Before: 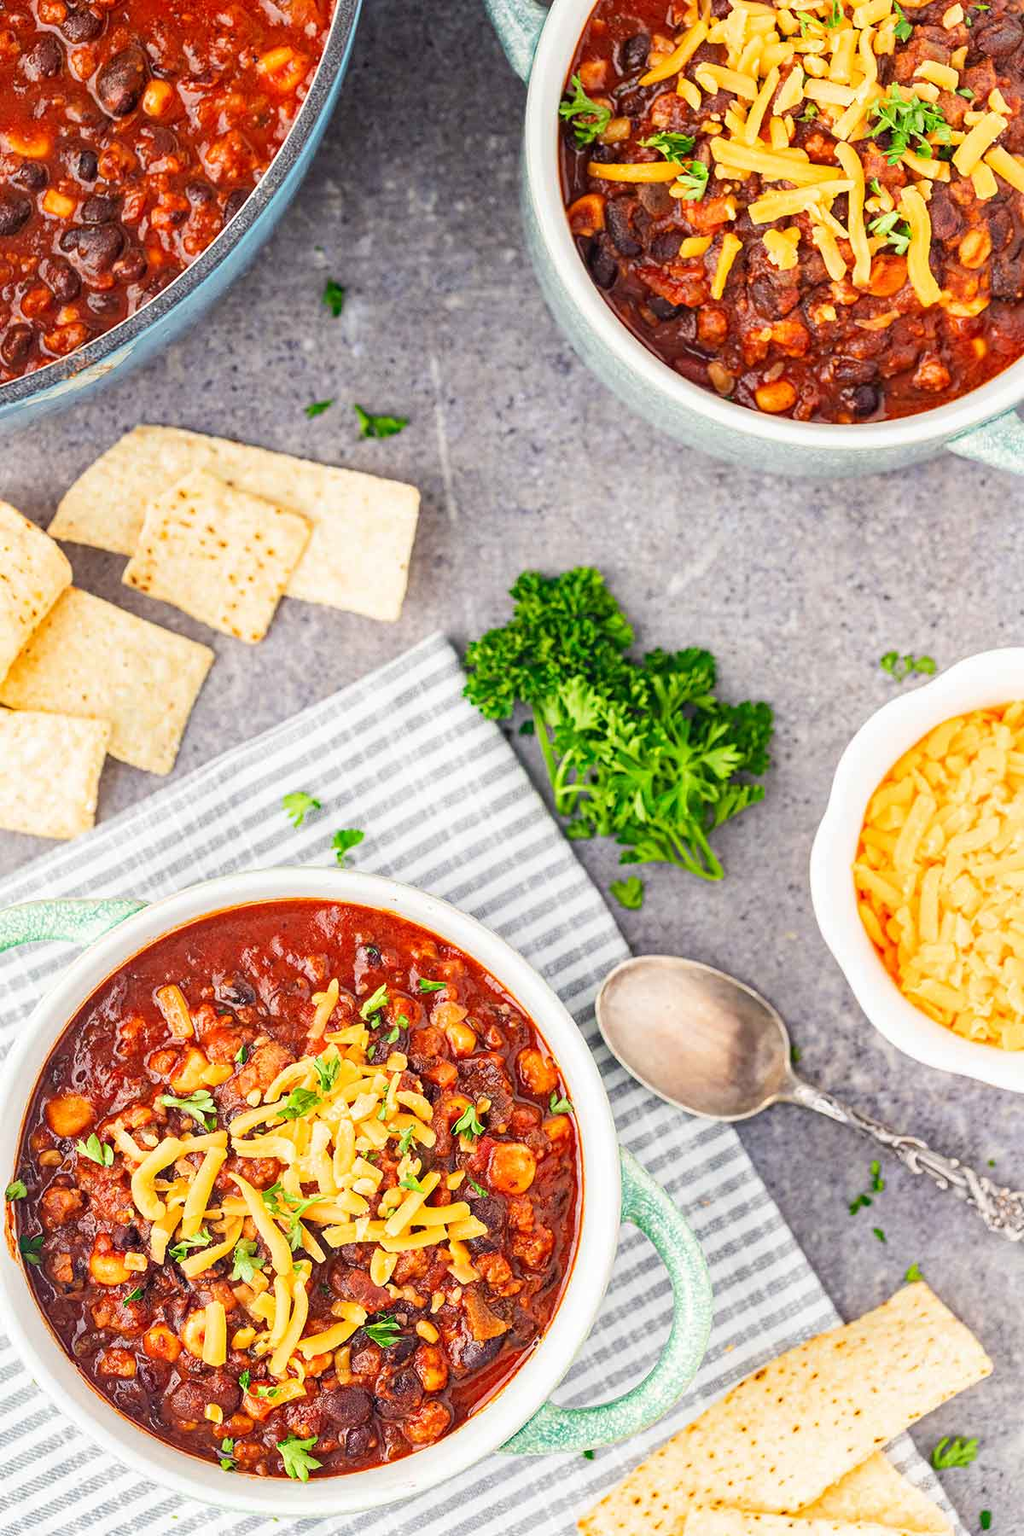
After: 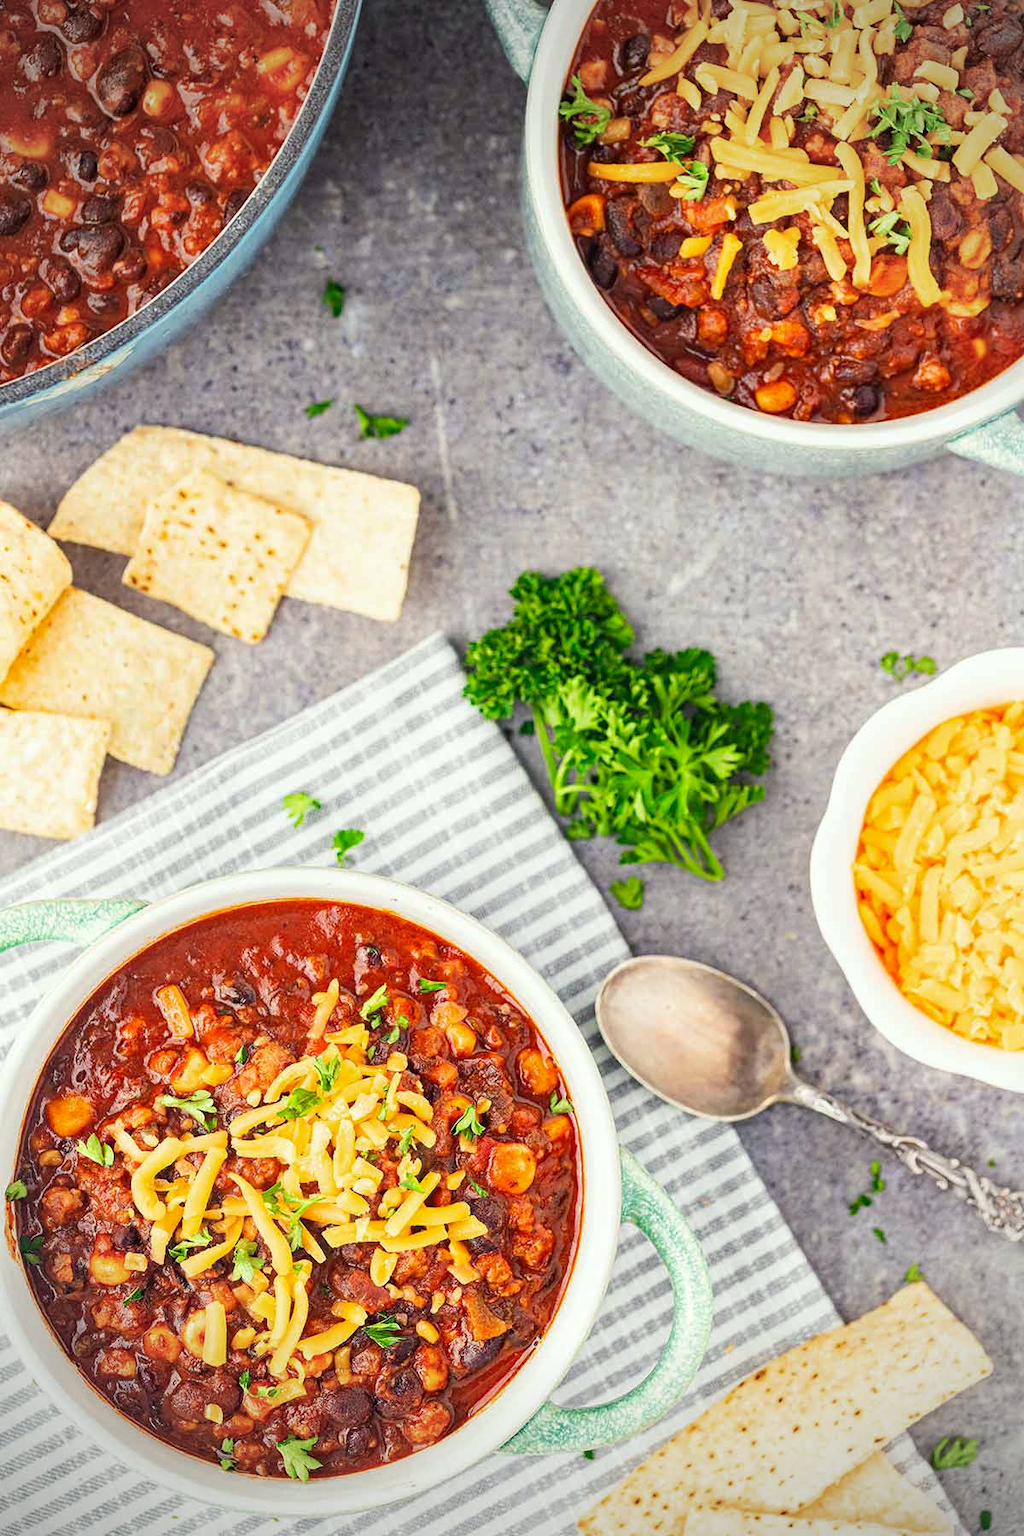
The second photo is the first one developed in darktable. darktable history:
shadows and highlights: radius 330.7, shadows 53.55, highlights -98.02, compress 94.51%, soften with gaussian
vignetting: fall-off start 74.5%, fall-off radius 65.85%, brightness -0.794
color correction: highlights a* -2.55, highlights b* 2.46
